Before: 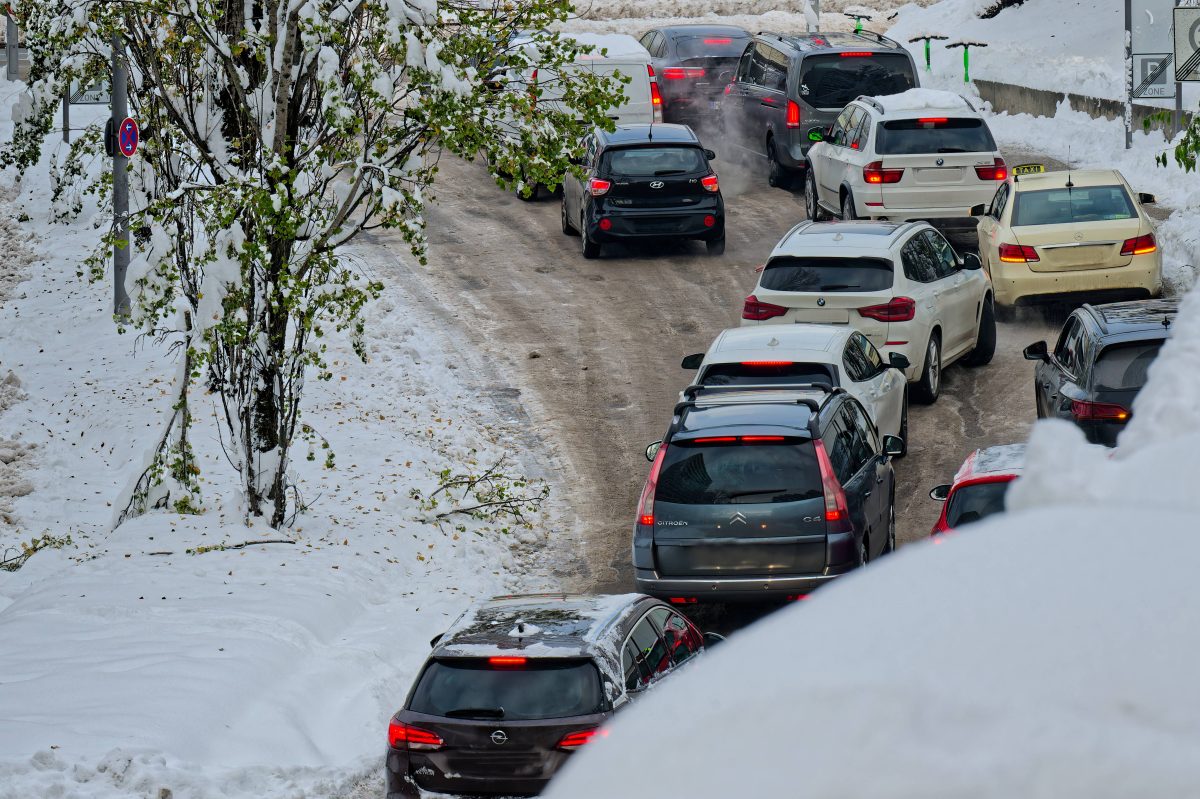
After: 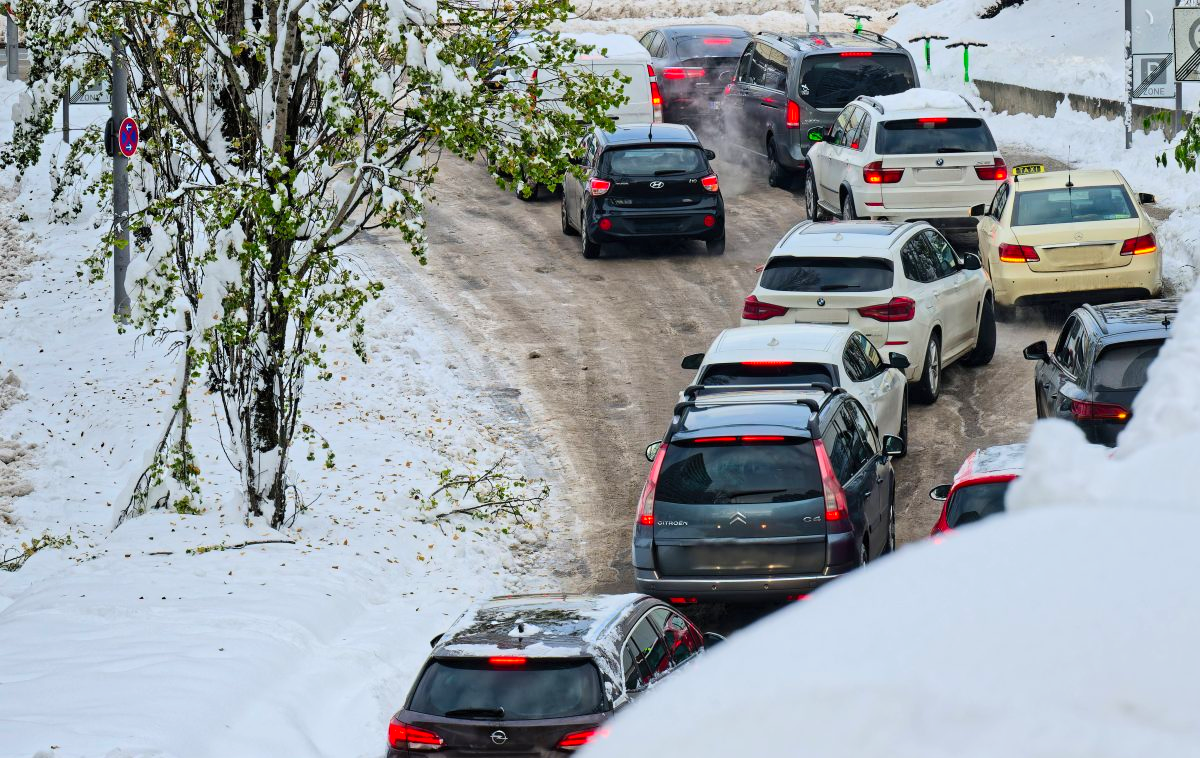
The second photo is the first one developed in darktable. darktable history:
crop and rotate: top 0.013%, bottom 5.103%
contrast brightness saturation: contrast 0.204, brightness 0.162, saturation 0.229
